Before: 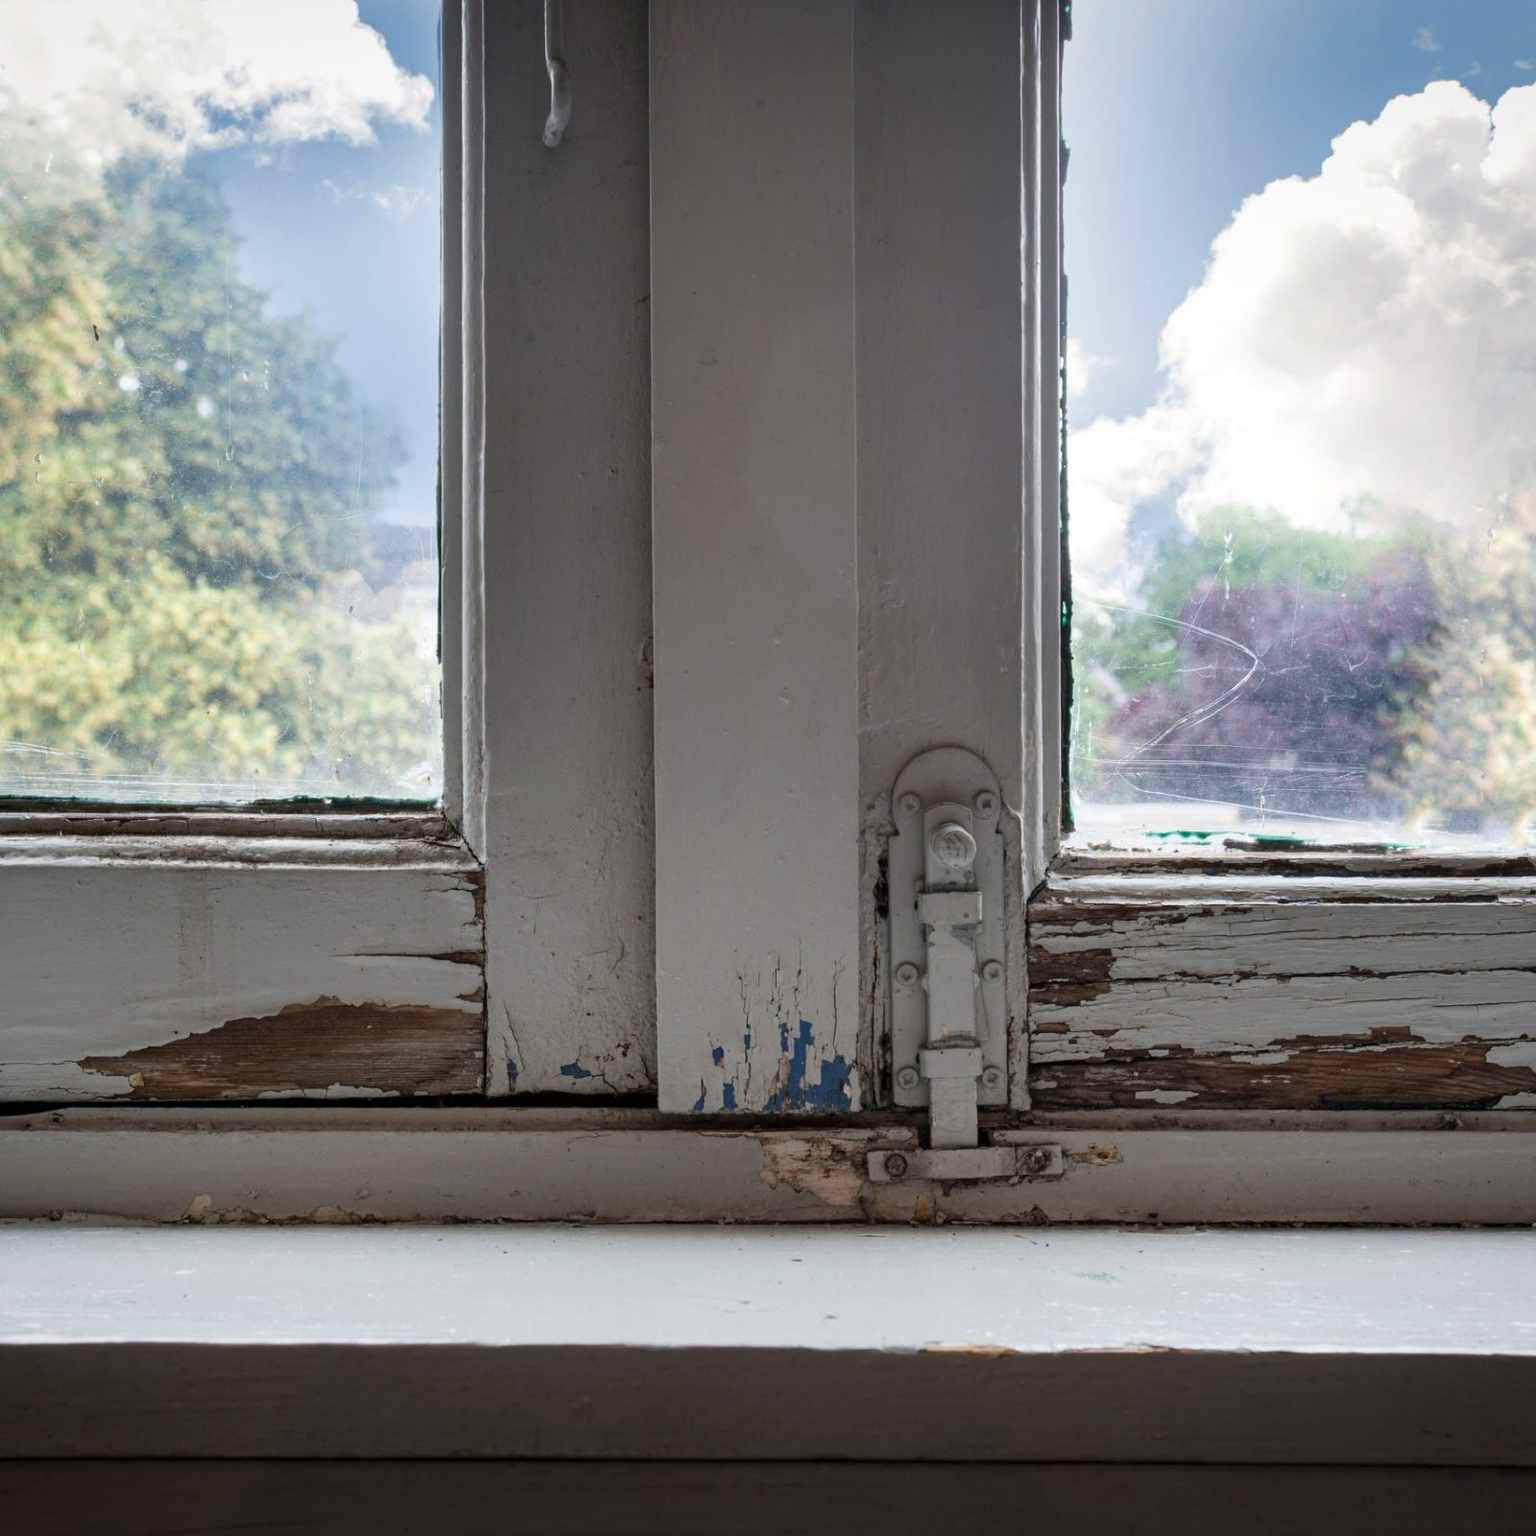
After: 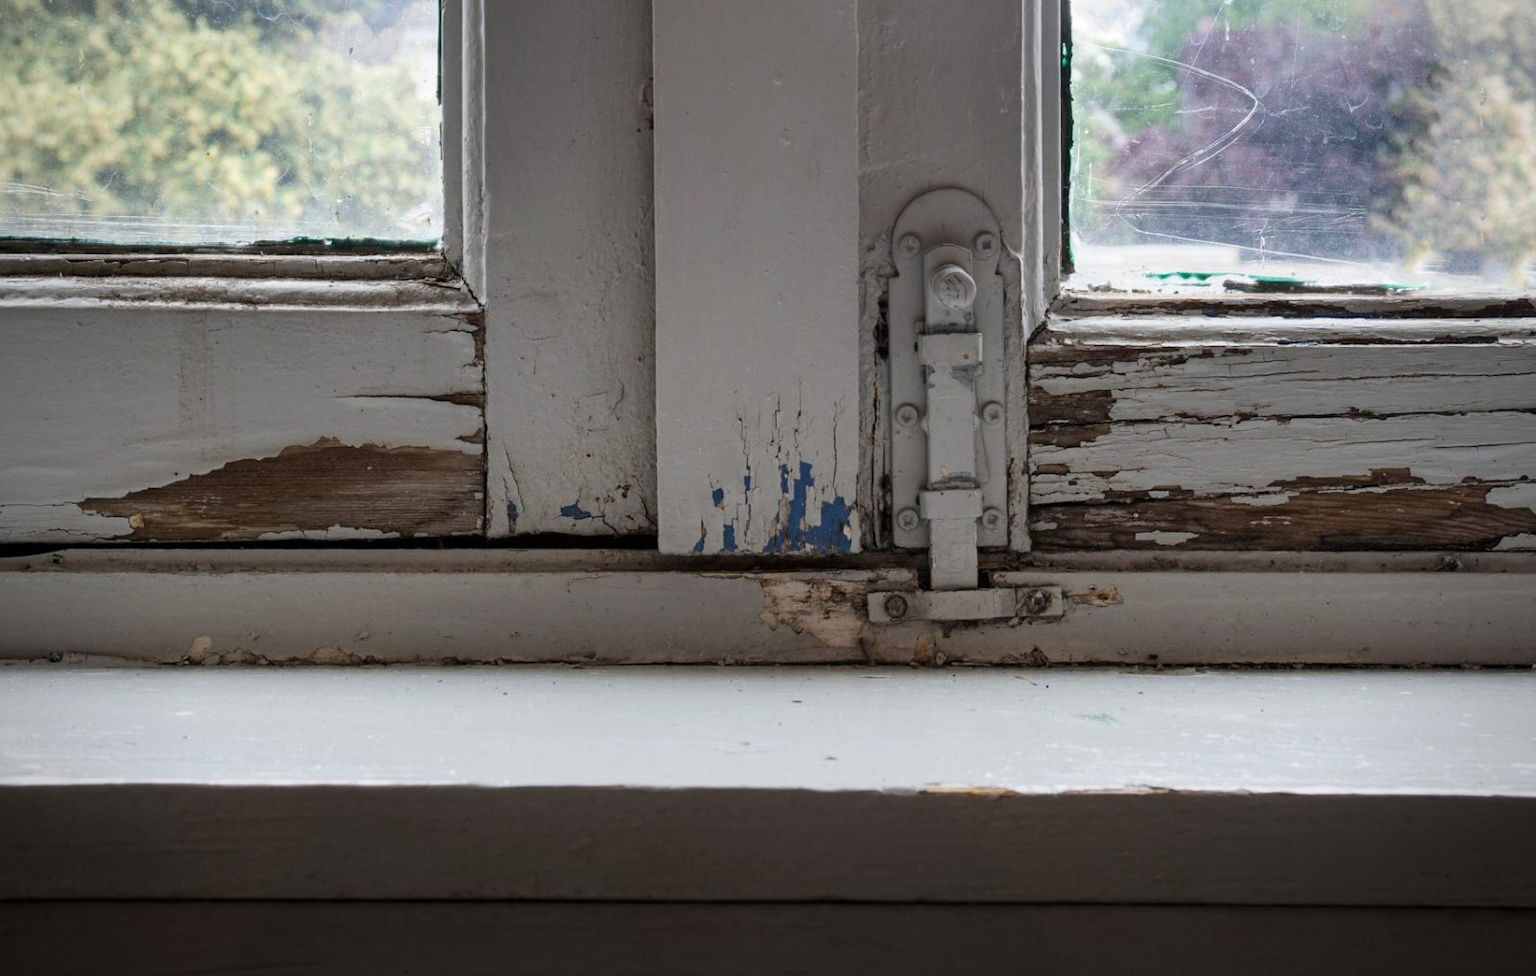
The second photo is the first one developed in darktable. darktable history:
crop and rotate: top 36.435%
vignetting: fall-off radius 60.92%
exposure: compensate highlight preservation false
